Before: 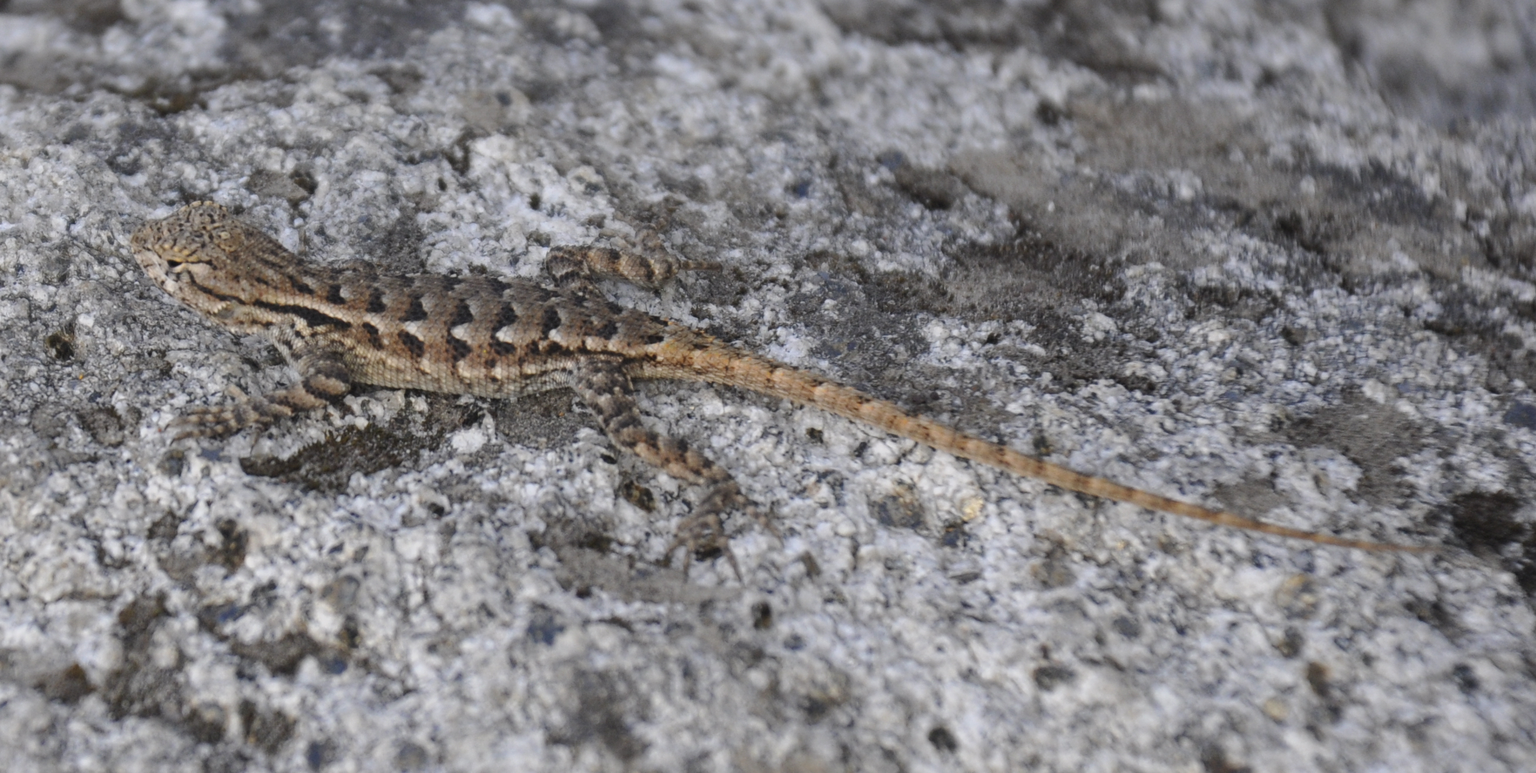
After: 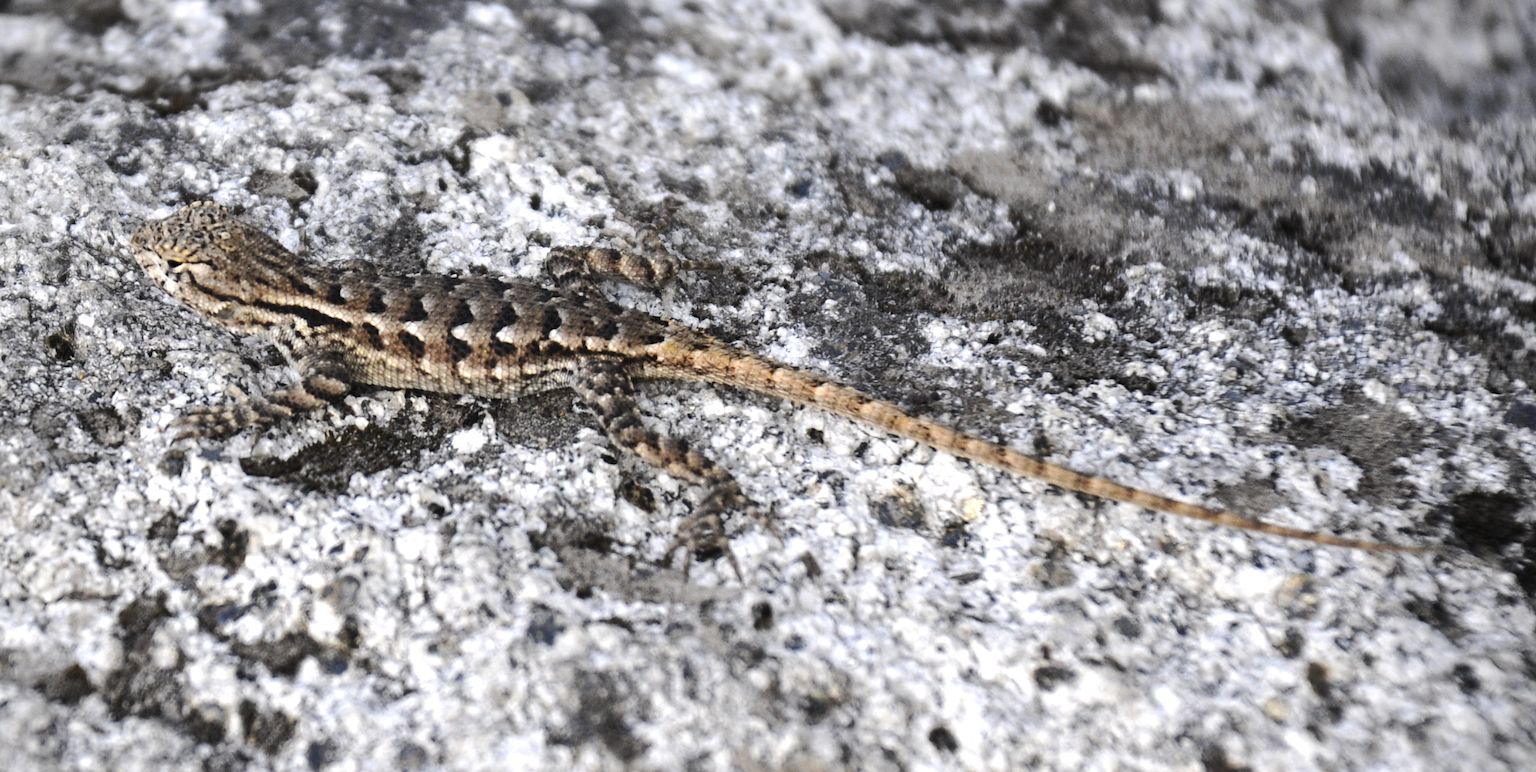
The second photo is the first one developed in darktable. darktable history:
vignetting: fall-off radius 60.92%
tone equalizer: -8 EV -1.08 EV, -7 EV -1.01 EV, -6 EV -0.867 EV, -5 EV -0.578 EV, -3 EV 0.578 EV, -2 EV 0.867 EV, -1 EV 1.01 EV, +0 EV 1.08 EV, edges refinement/feathering 500, mask exposure compensation -1.57 EV, preserve details no
tone curve: curves: ch0 [(0, 0) (0.003, 0.003) (0.011, 0.011) (0.025, 0.025) (0.044, 0.044) (0.069, 0.068) (0.1, 0.099) (0.136, 0.134) (0.177, 0.175) (0.224, 0.222) (0.277, 0.274) (0.335, 0.331) (0.399, 0.395) (0.468, 0.463) (0.543, 0.554) (0.623, 0.632) (0.709, 0.716) (0.801, 0.805) (0.898, 0.9) (1, 1)], preserve colors none
